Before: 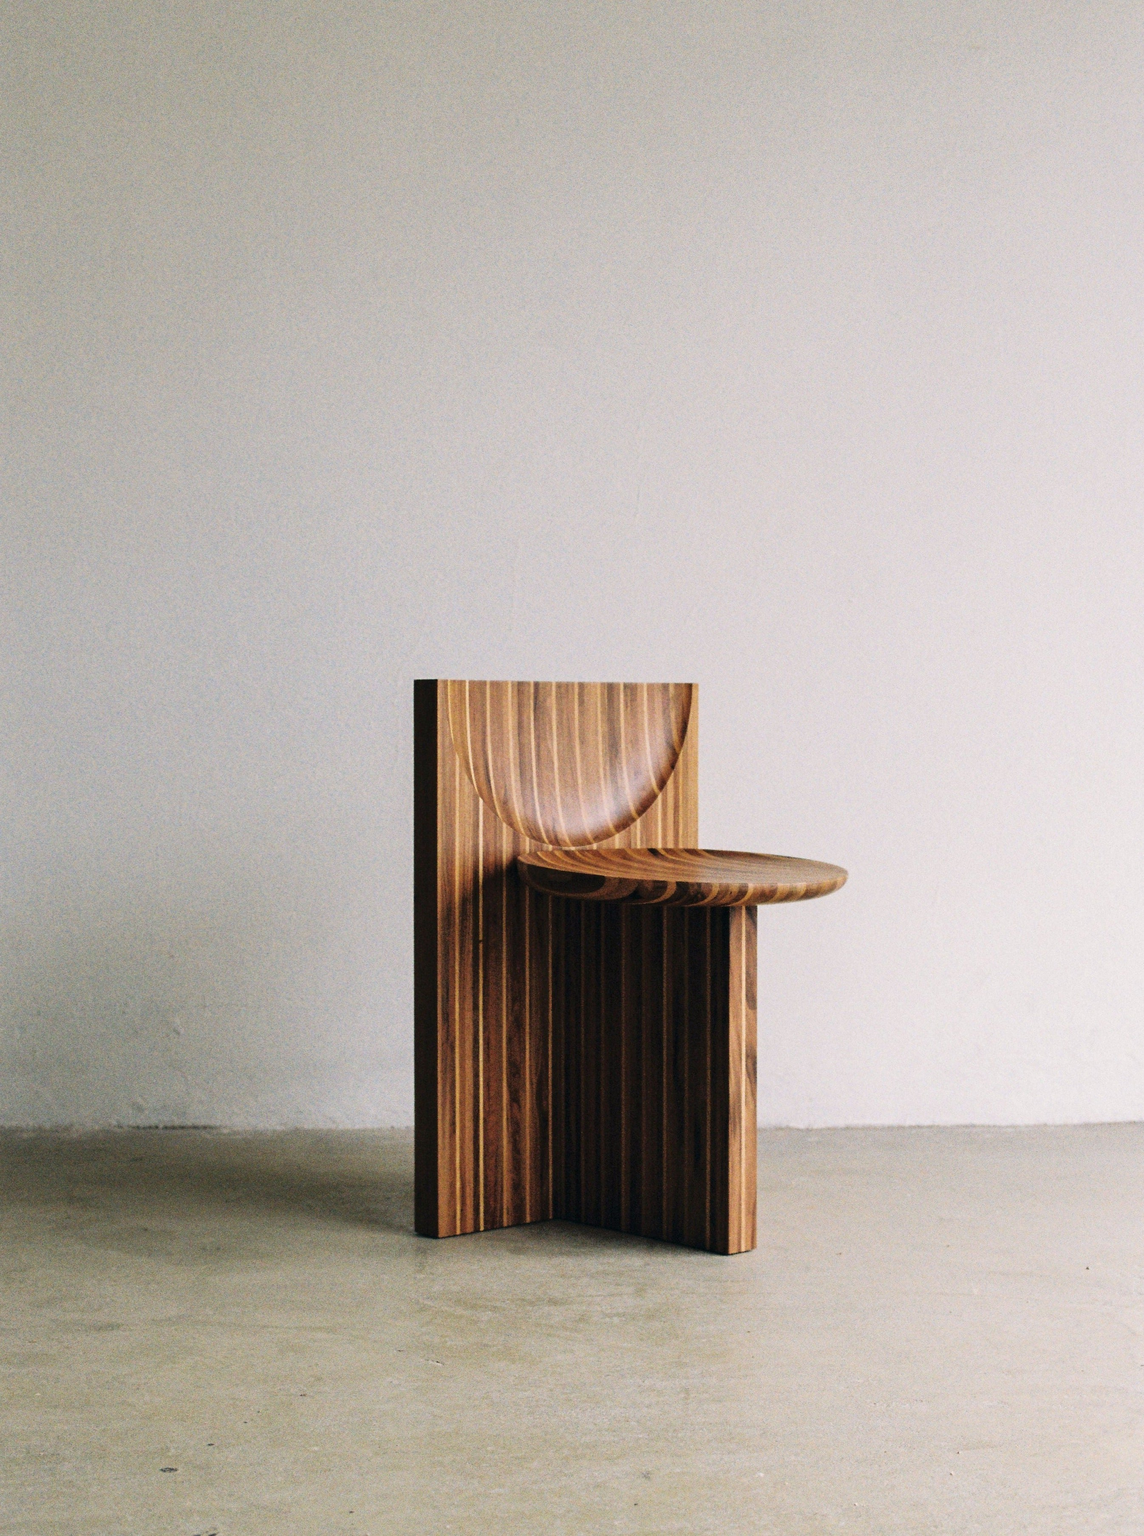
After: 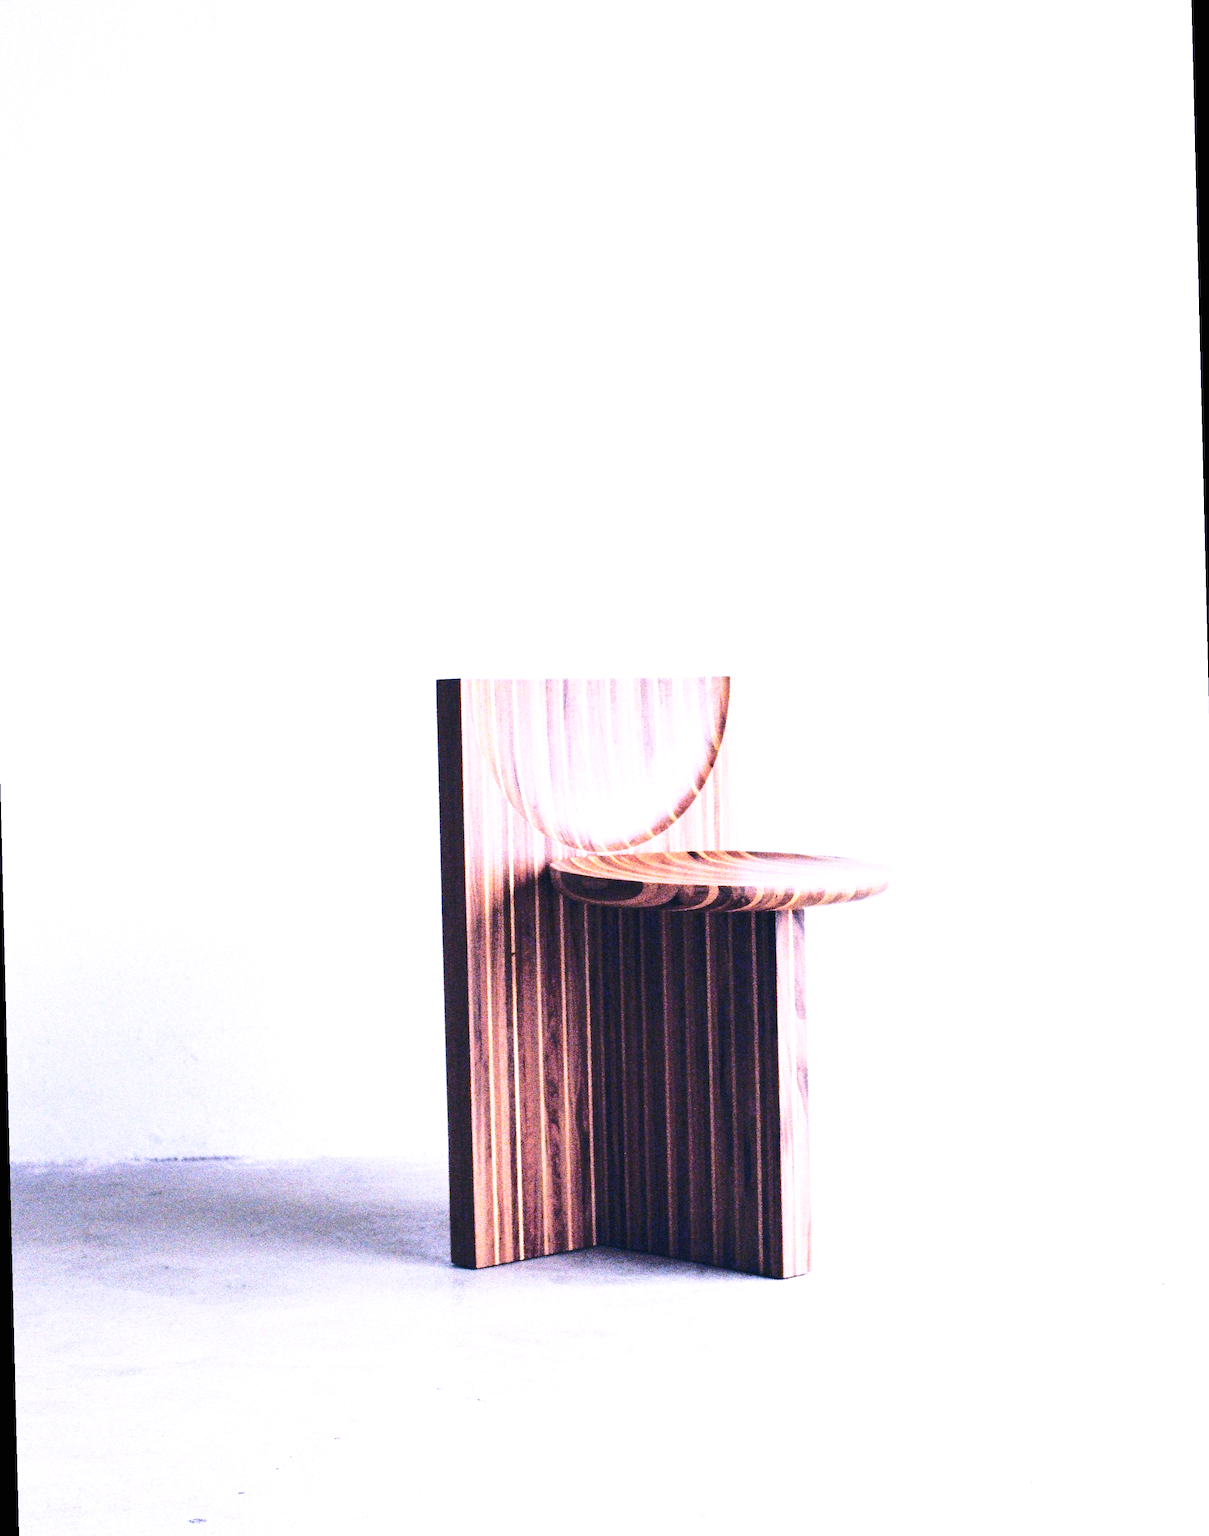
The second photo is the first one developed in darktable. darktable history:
base curve: curves: ch0 [(0, 0) (0.028, 0.03) (0.121, 0.232) (0.46, 0.748) (0.859, 0.968) (1, 1)], preserve colors none
rotate and perspective: rotation -1.42°, crop left 0.016, crop right 0.984, crop top 0.035, crop bottom 0.965
white balance: red 0.98, blue 1.61
exposure: black level correction 0, exposure 1.45 EV, compensate exposure bias true, compensate highlight preservation false
